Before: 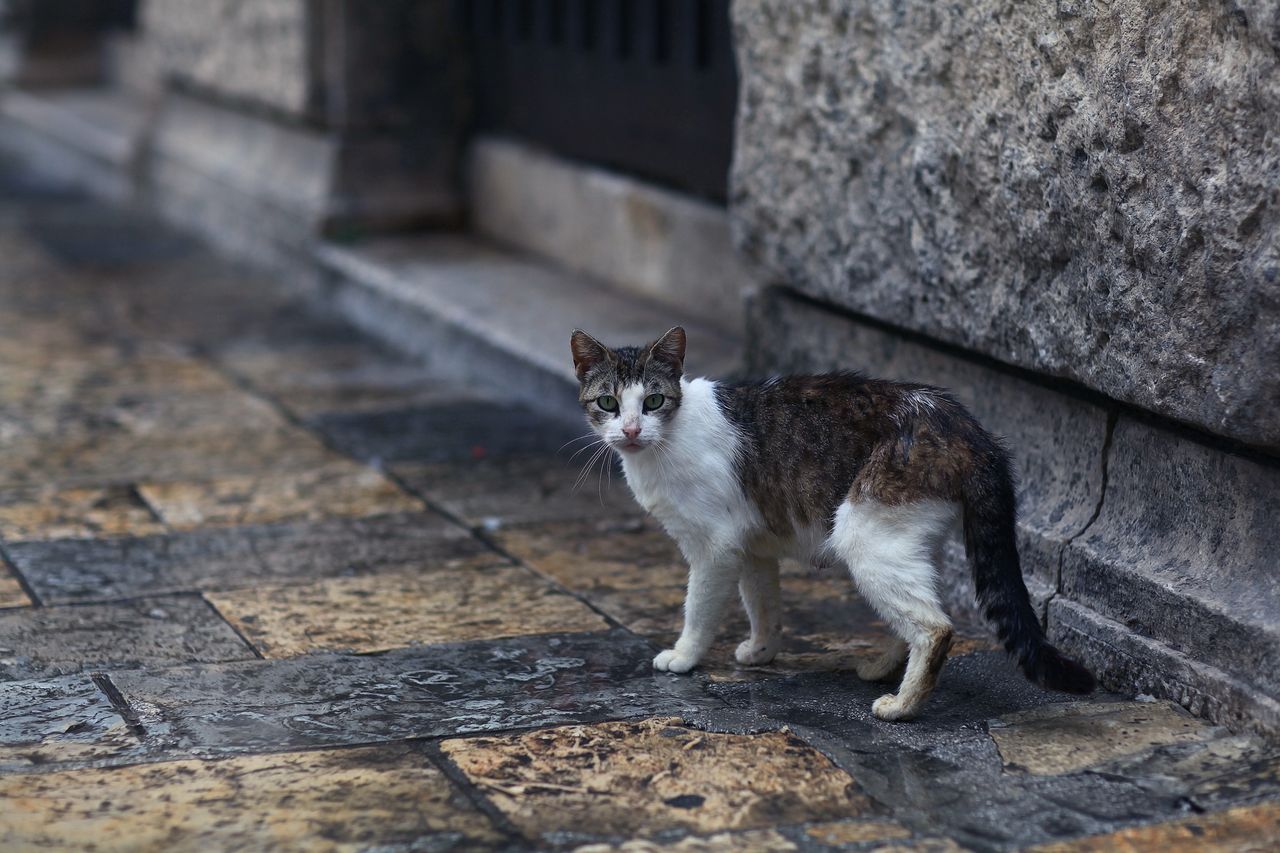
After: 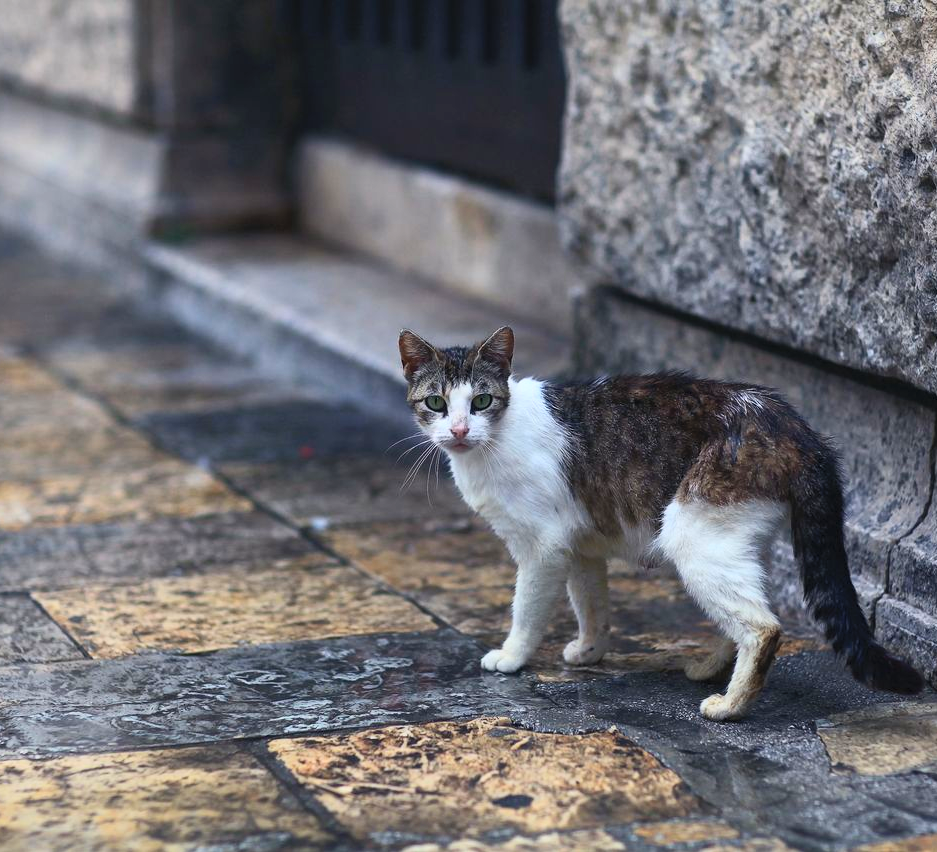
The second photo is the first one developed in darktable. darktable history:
crop: left 13.443%, right 13.31%
contrast brightness saturation: contrast 0.24, brightness 0.26, saturation 0.39
tone equalizer: on, module defaults
